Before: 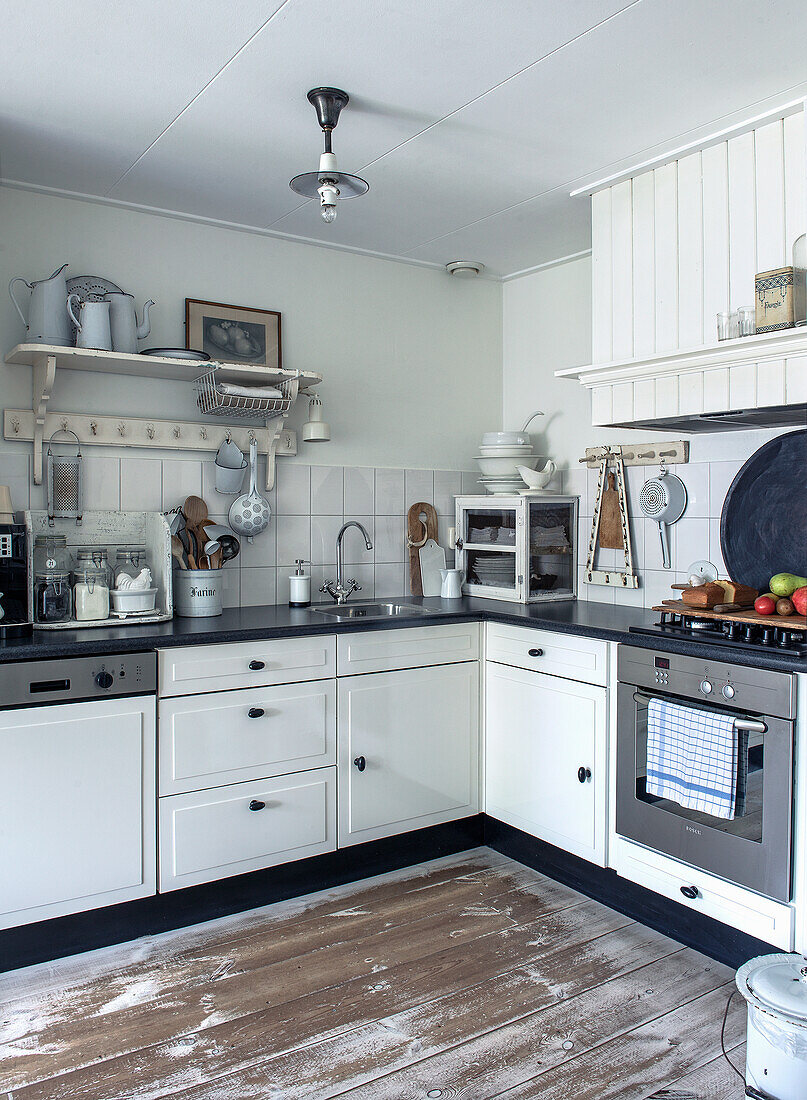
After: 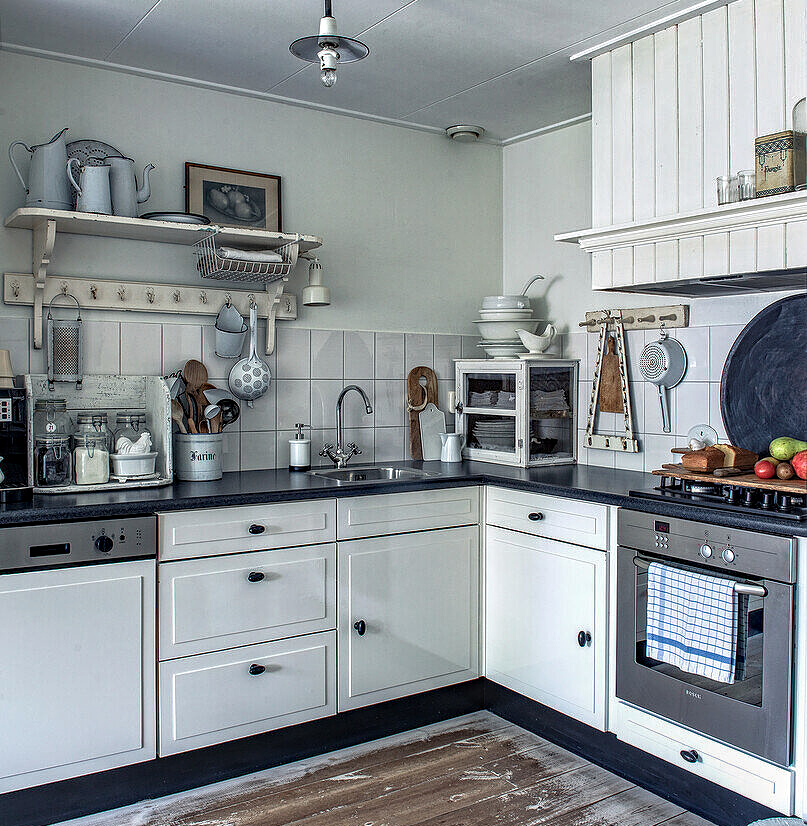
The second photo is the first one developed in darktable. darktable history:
local contrast: on, module defaults
contrast equalizer: octaves 7, y [[0.502, 0.505, 0.512, 0.529, 0.564, 0.588], [0.5 ×6], [0.502, 0.505, 0.512, 0.529, 0.564, 0.588], [0, 0.001, 0.001, 0.004, 0.008, 0.011], [0, 0.001, 0.001, 0.004, 0.008, 0.011]]
crop and rotate: top 12.446%, bottom 12.396%
shadows and highlights: low approximation 0.01, soften with gaussian
haze removal: compatibility mode true, adaptive false
